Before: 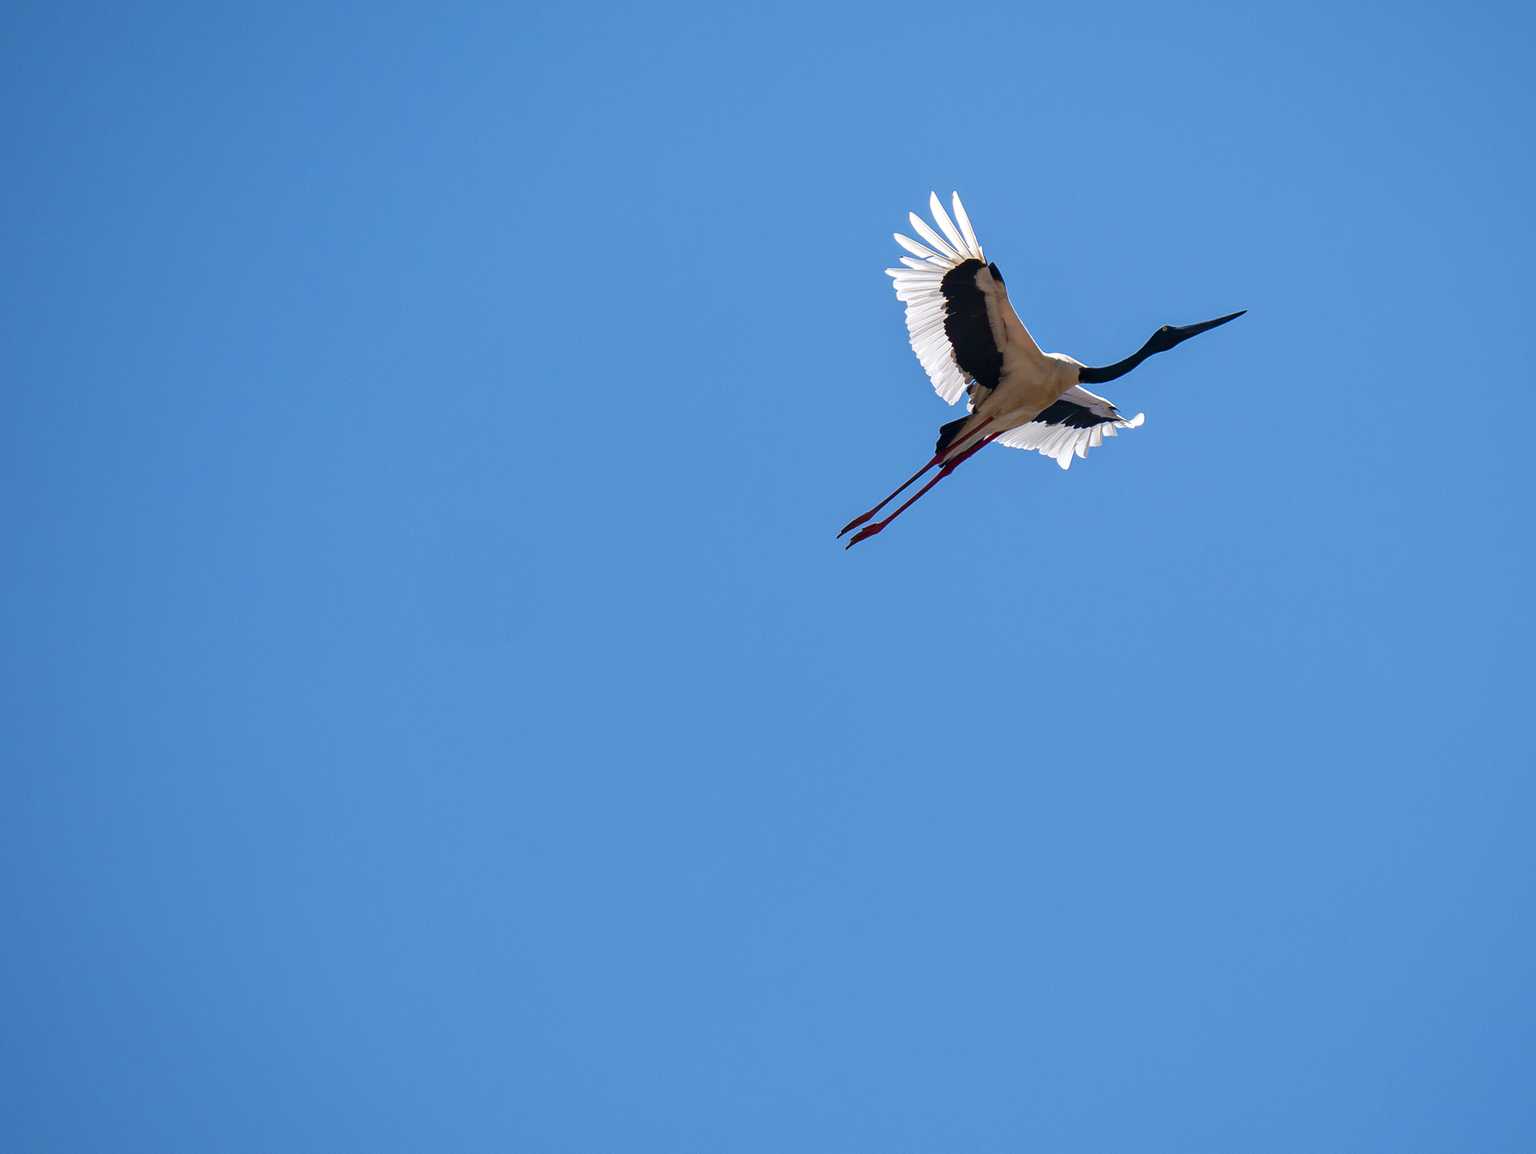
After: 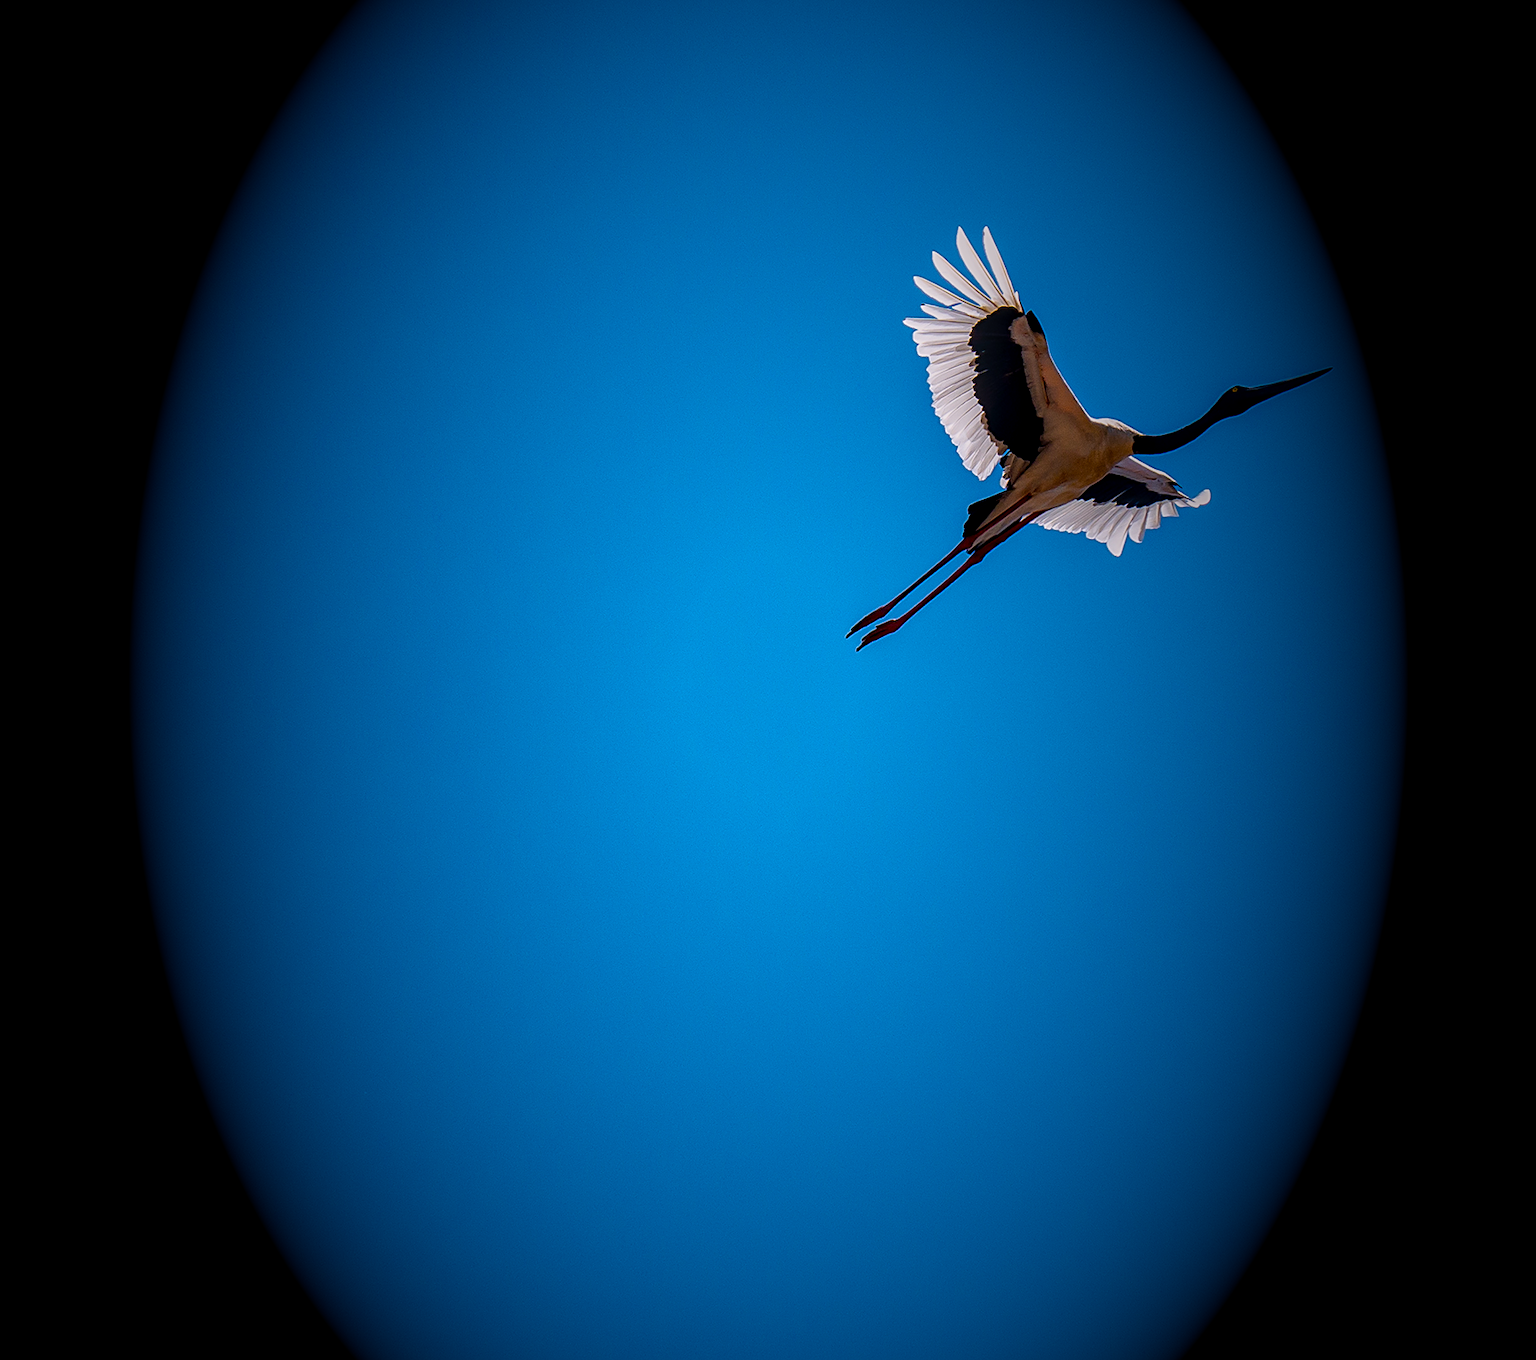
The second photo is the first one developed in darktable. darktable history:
sharpen: on, module defaults
crop: left 8.026%, right 7.374%
color balance rgb: shadows lift › chroma 2%, shadows lift › hue 50°, power › hue 60°, highlights gain › chroma 1%, highlights gain › hue 60°, global offset › luminance 0.25%, global vibrance 30%
vignetting: fall-off start 15.9%, fall-off radius 100%, brightness -1, saturation 0.5, width/height ratio 0.719
local contrast: detail 150%
exposure: exposure -0.151 EV, compensate highlight preservation false
white balance: red 1.009, blue 1.027
